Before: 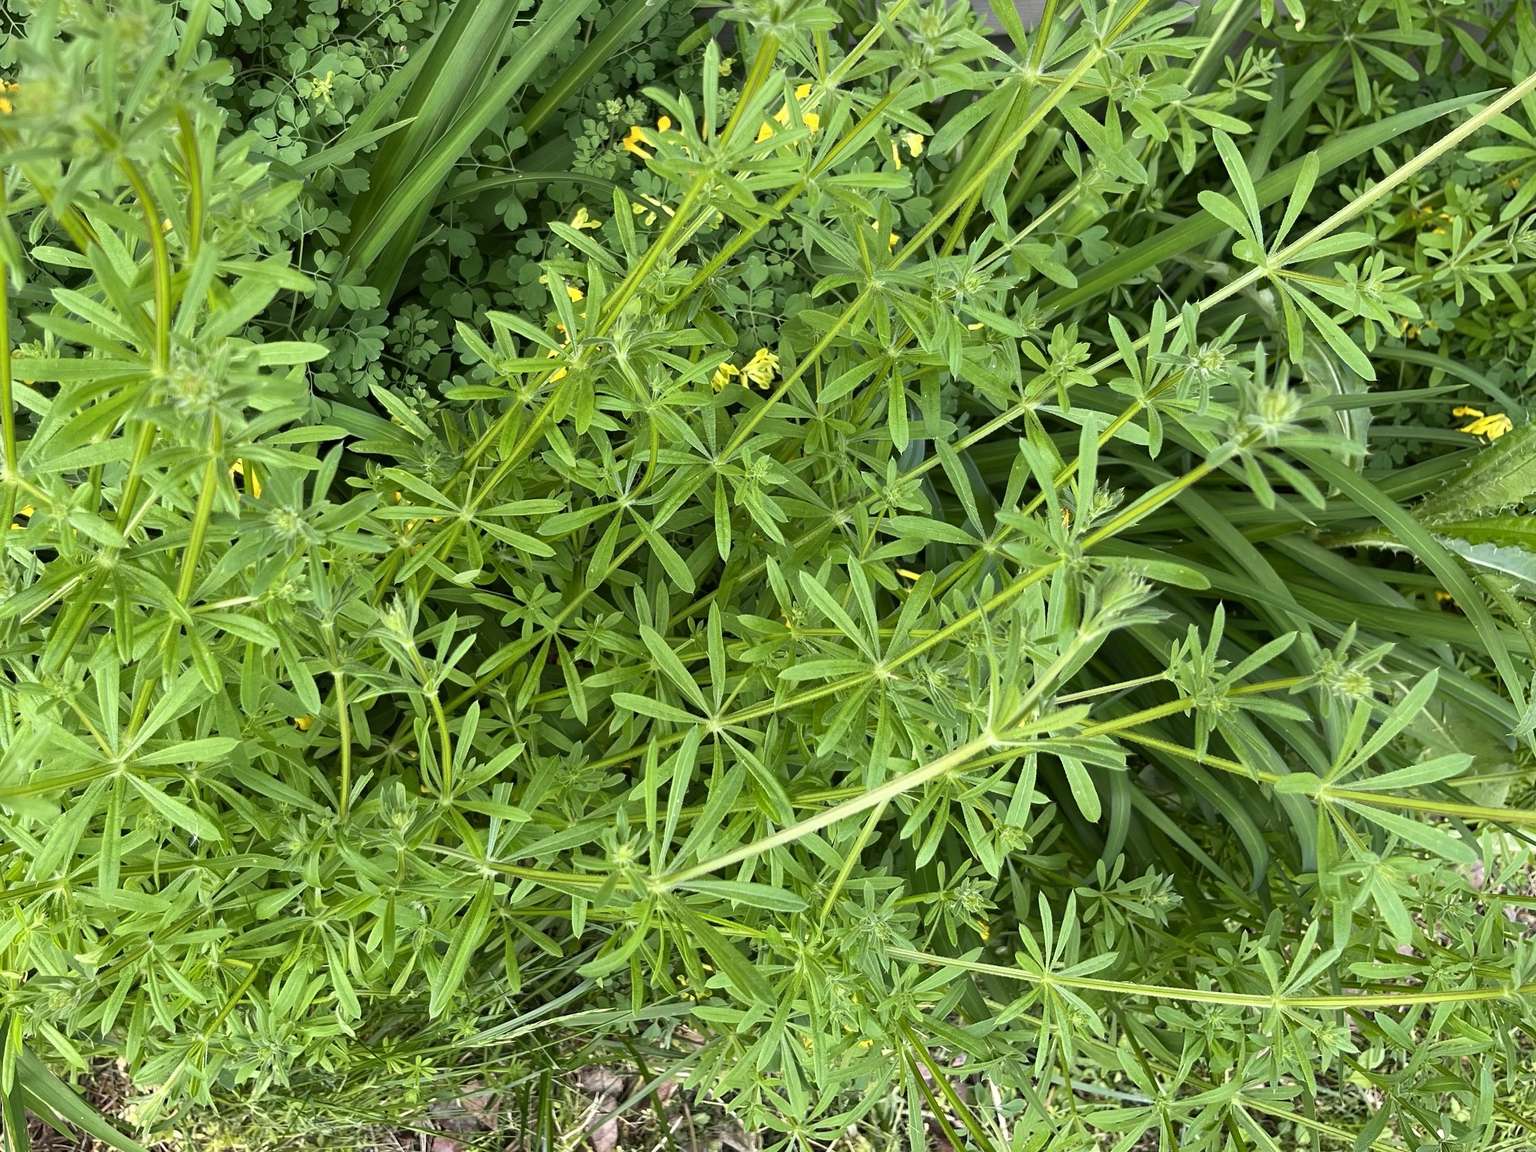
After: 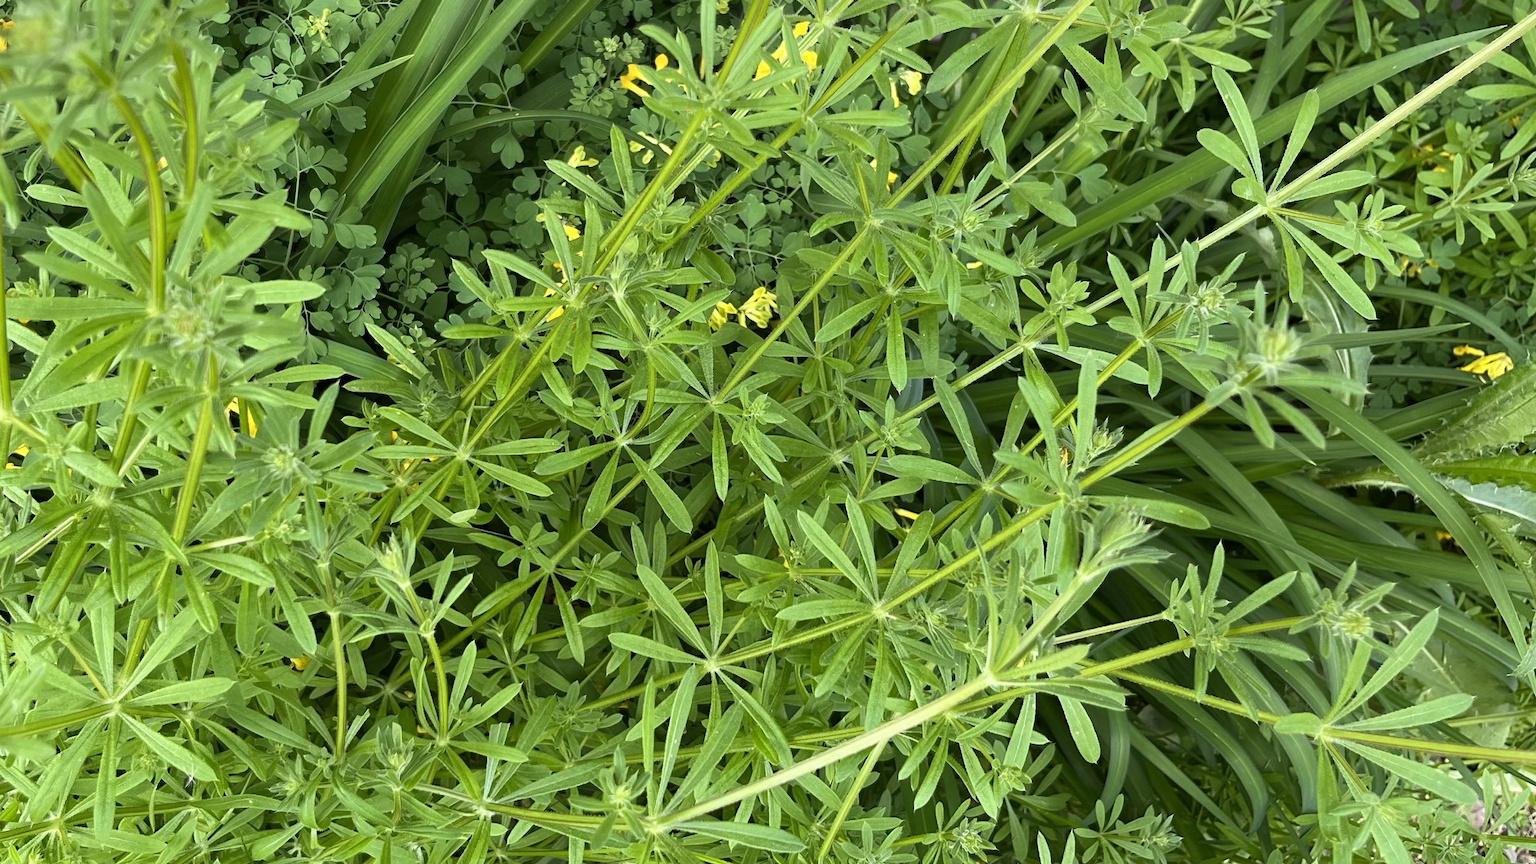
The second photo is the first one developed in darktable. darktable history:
crop: left 0.387%, top 5.469%, bottom 19.809%
